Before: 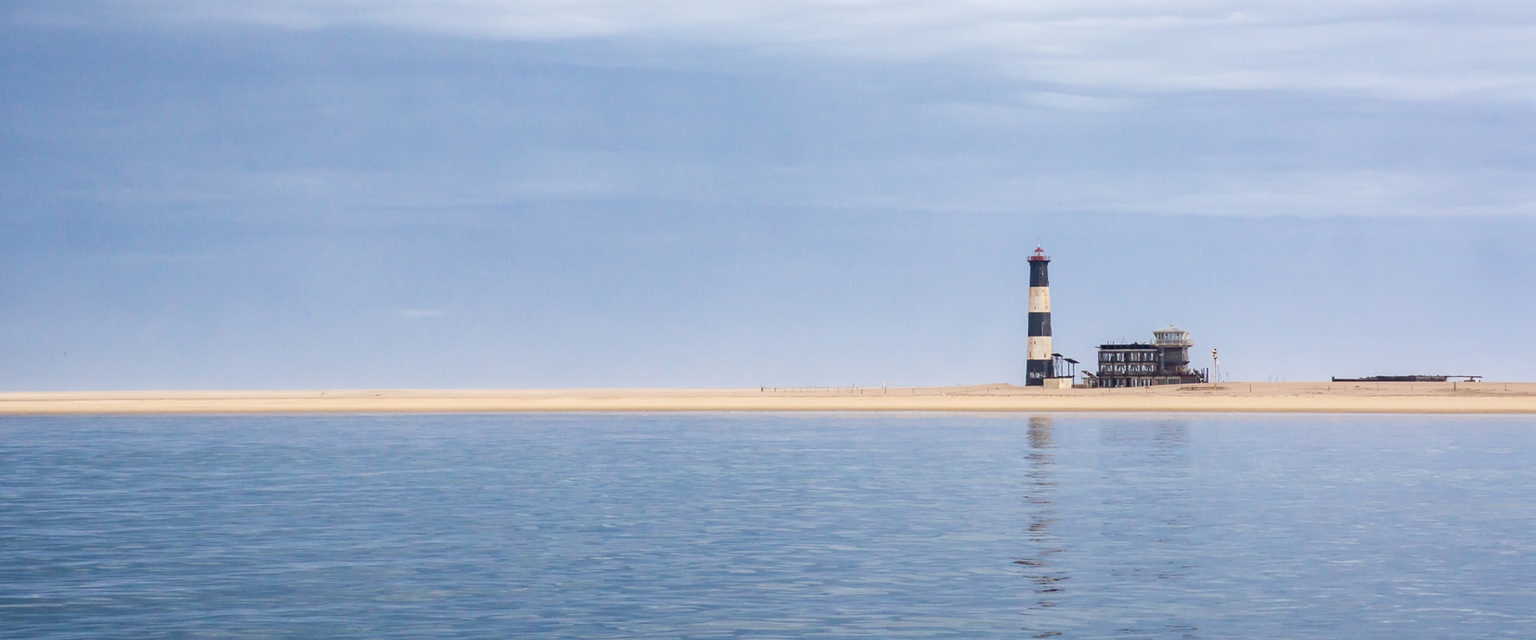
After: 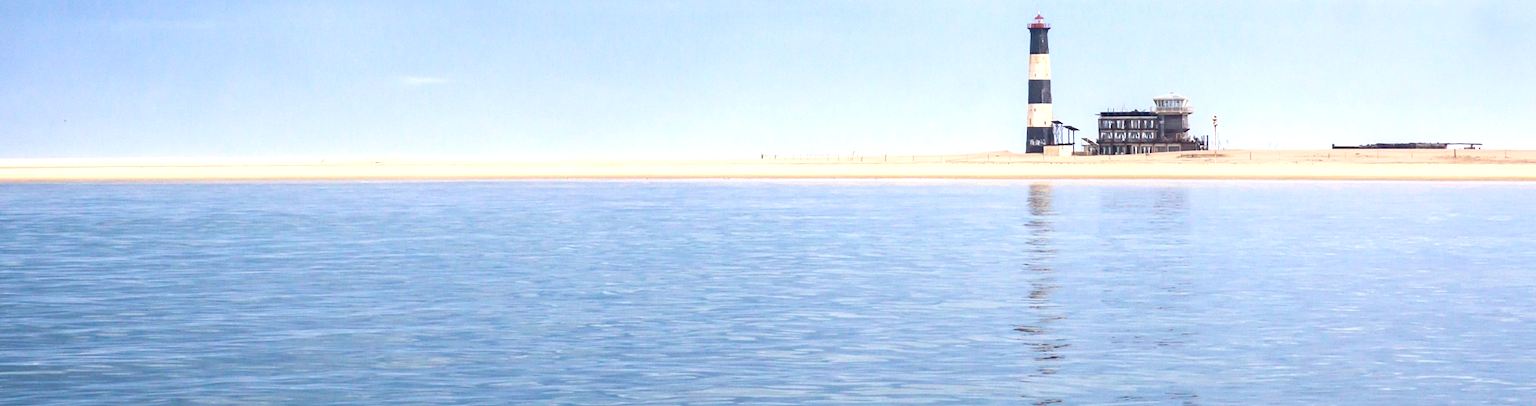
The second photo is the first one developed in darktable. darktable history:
exposure: exposure 0.785 EV, compensate highlight preservation false
crop and rotate: top 36.435%
